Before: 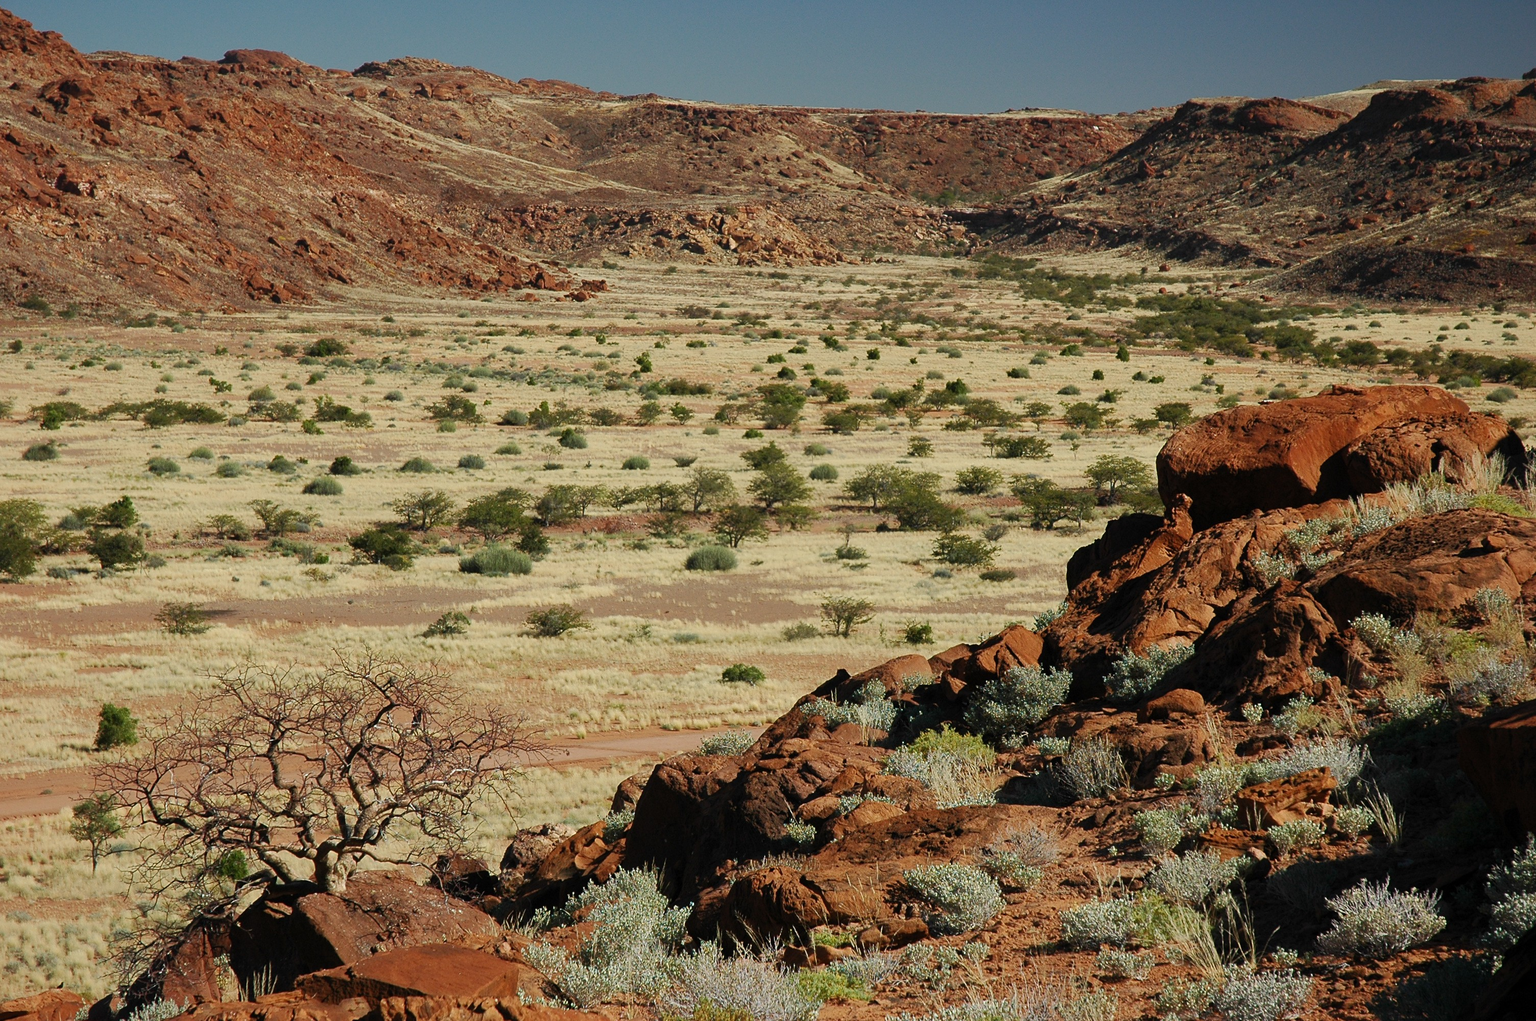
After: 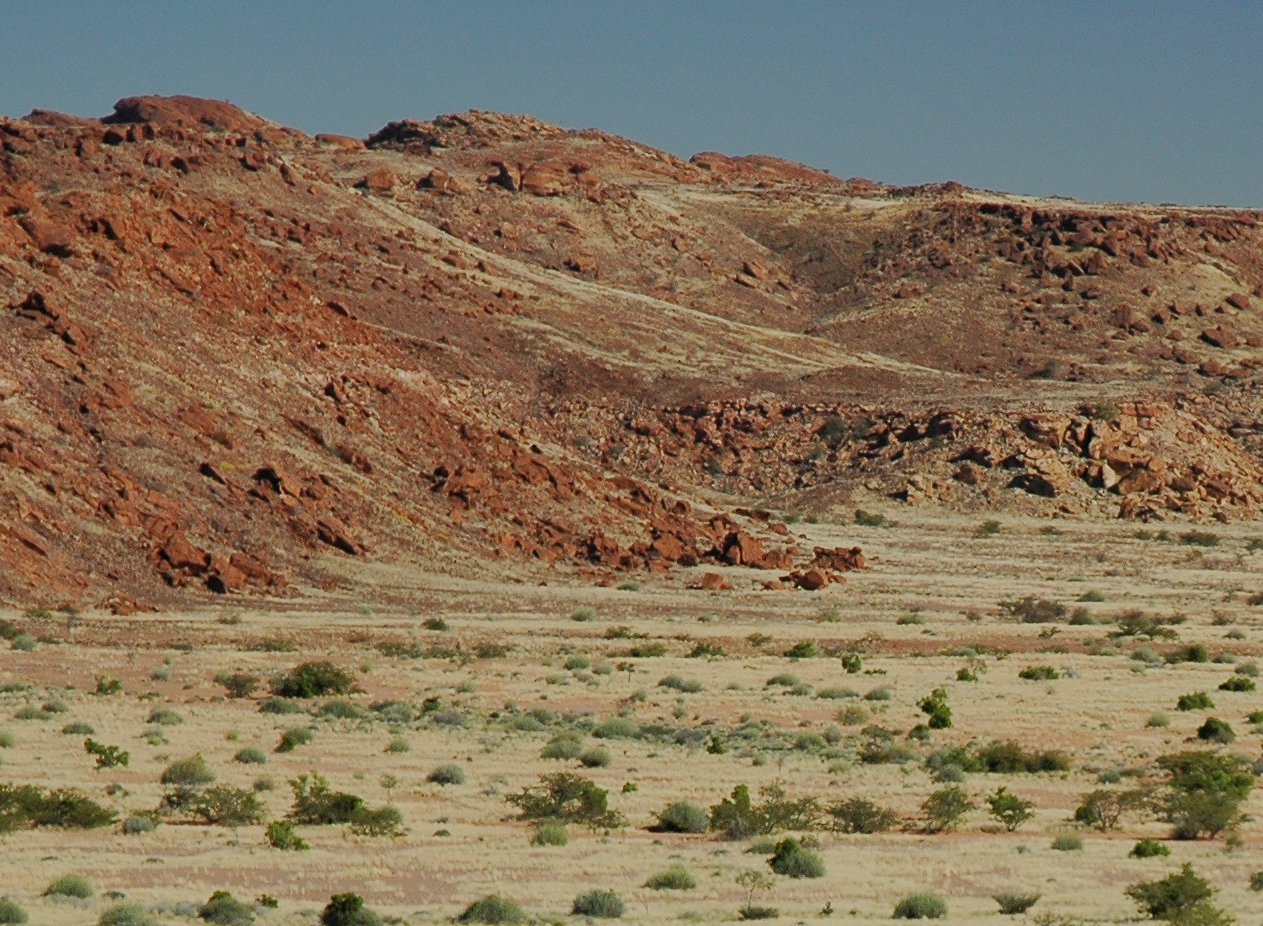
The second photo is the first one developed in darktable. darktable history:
crop and rotate: left 10.817%, top 0.062%, right 47.194%, bottom 53.626%
color balance rgb: contrast -10%
filmic rgb: hardness 4.17
